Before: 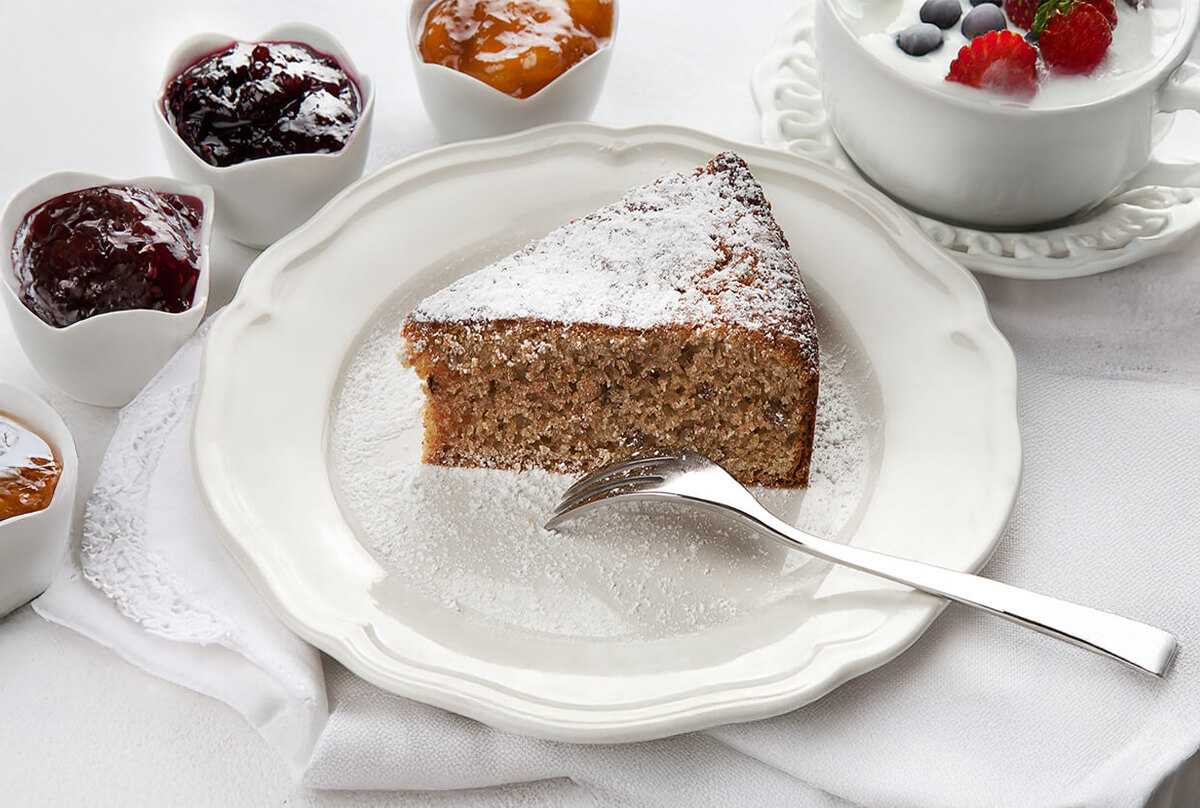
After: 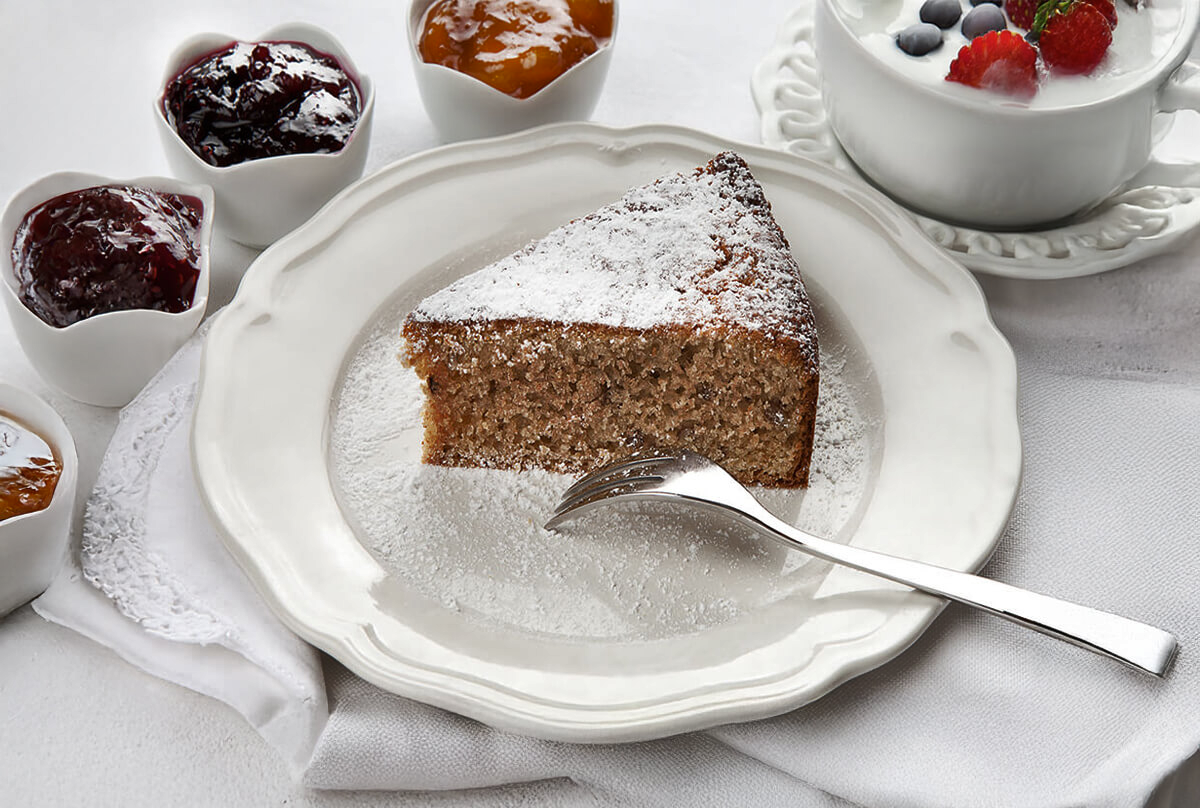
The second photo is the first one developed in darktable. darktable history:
contrast brightness saturation: saturation -0.085
shadows and highlights: low approximation 0.01, soften with gaussian
